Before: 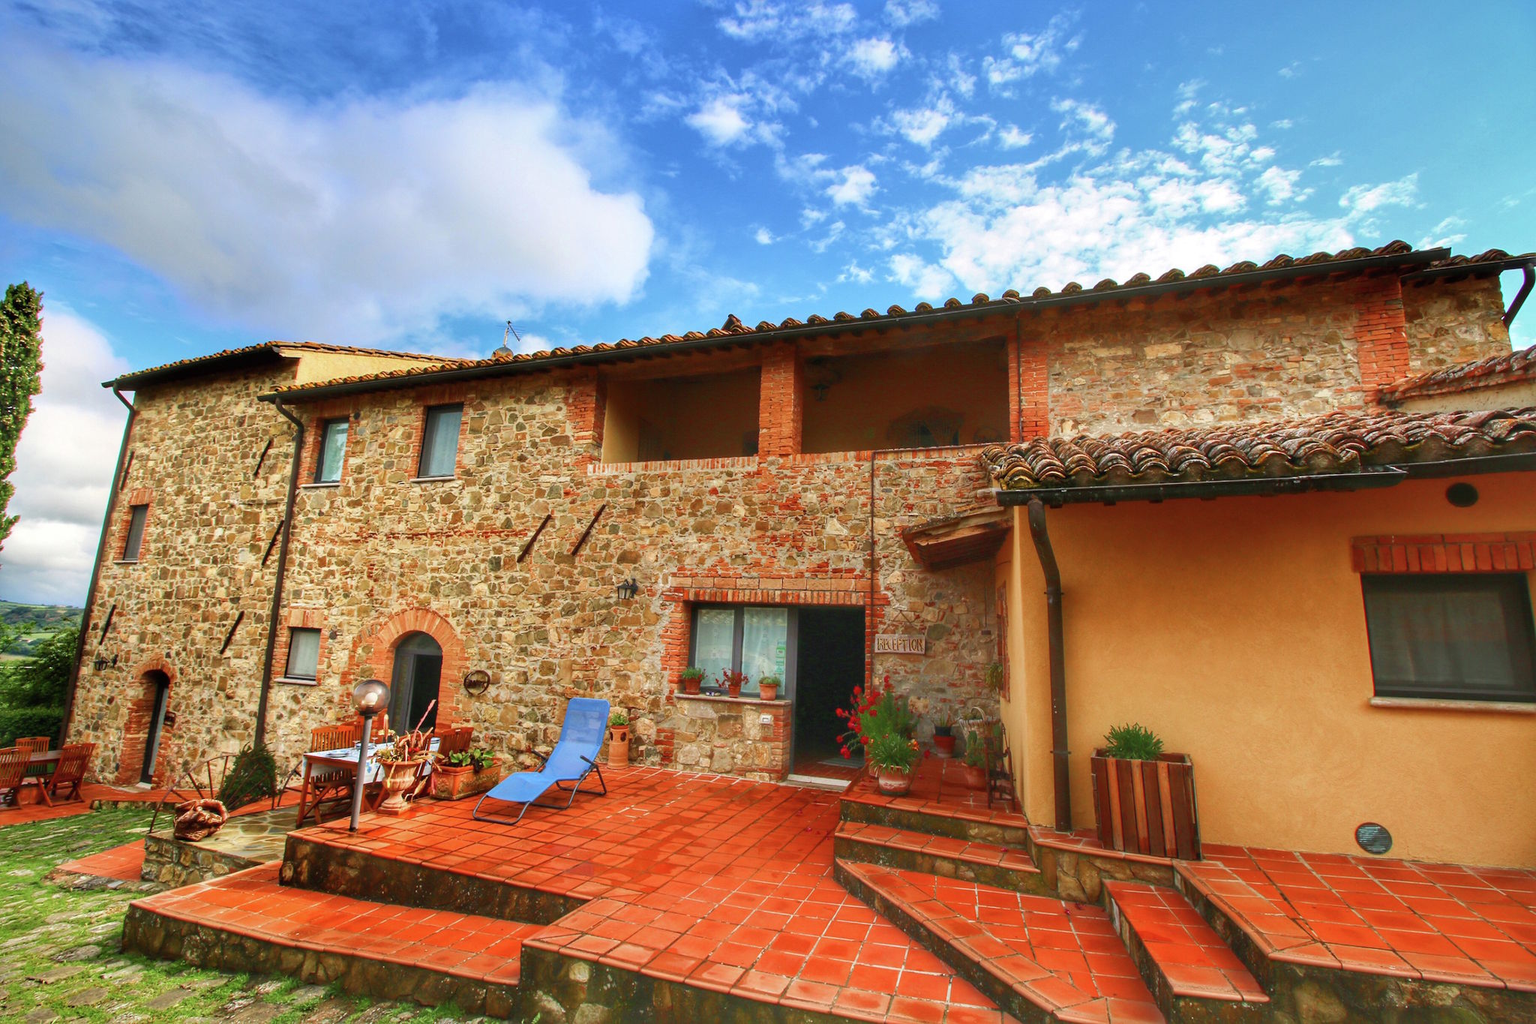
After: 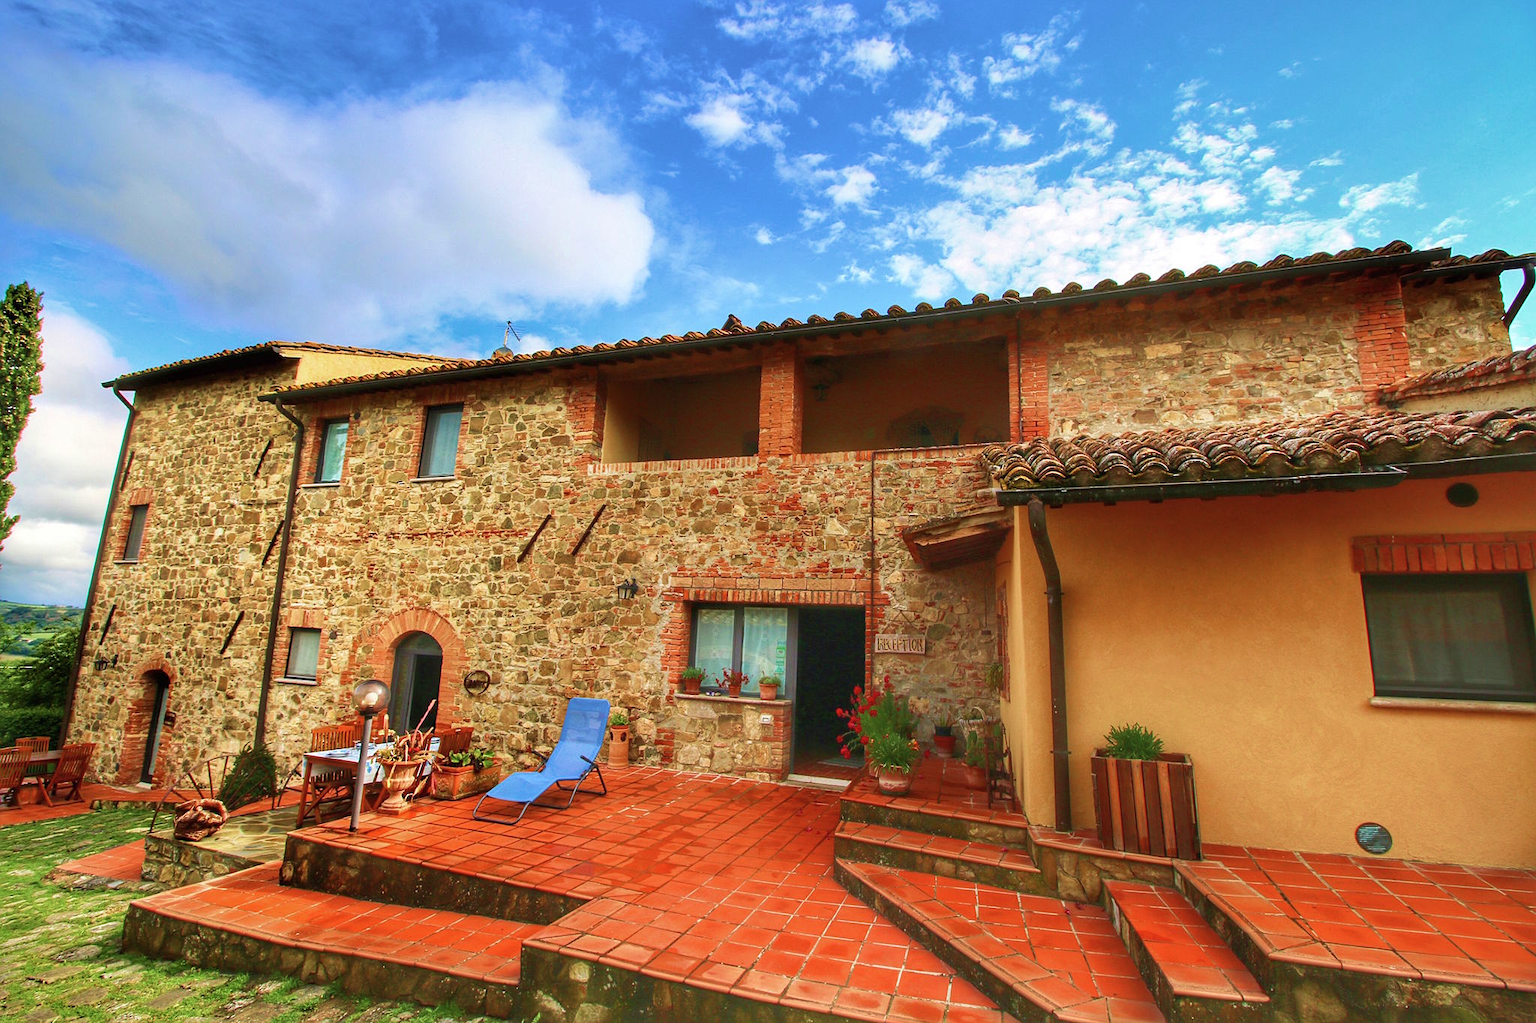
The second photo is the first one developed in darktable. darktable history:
velvia: strength 40%
sharpen: radius 1.272, amount 0.305, threshold 0
